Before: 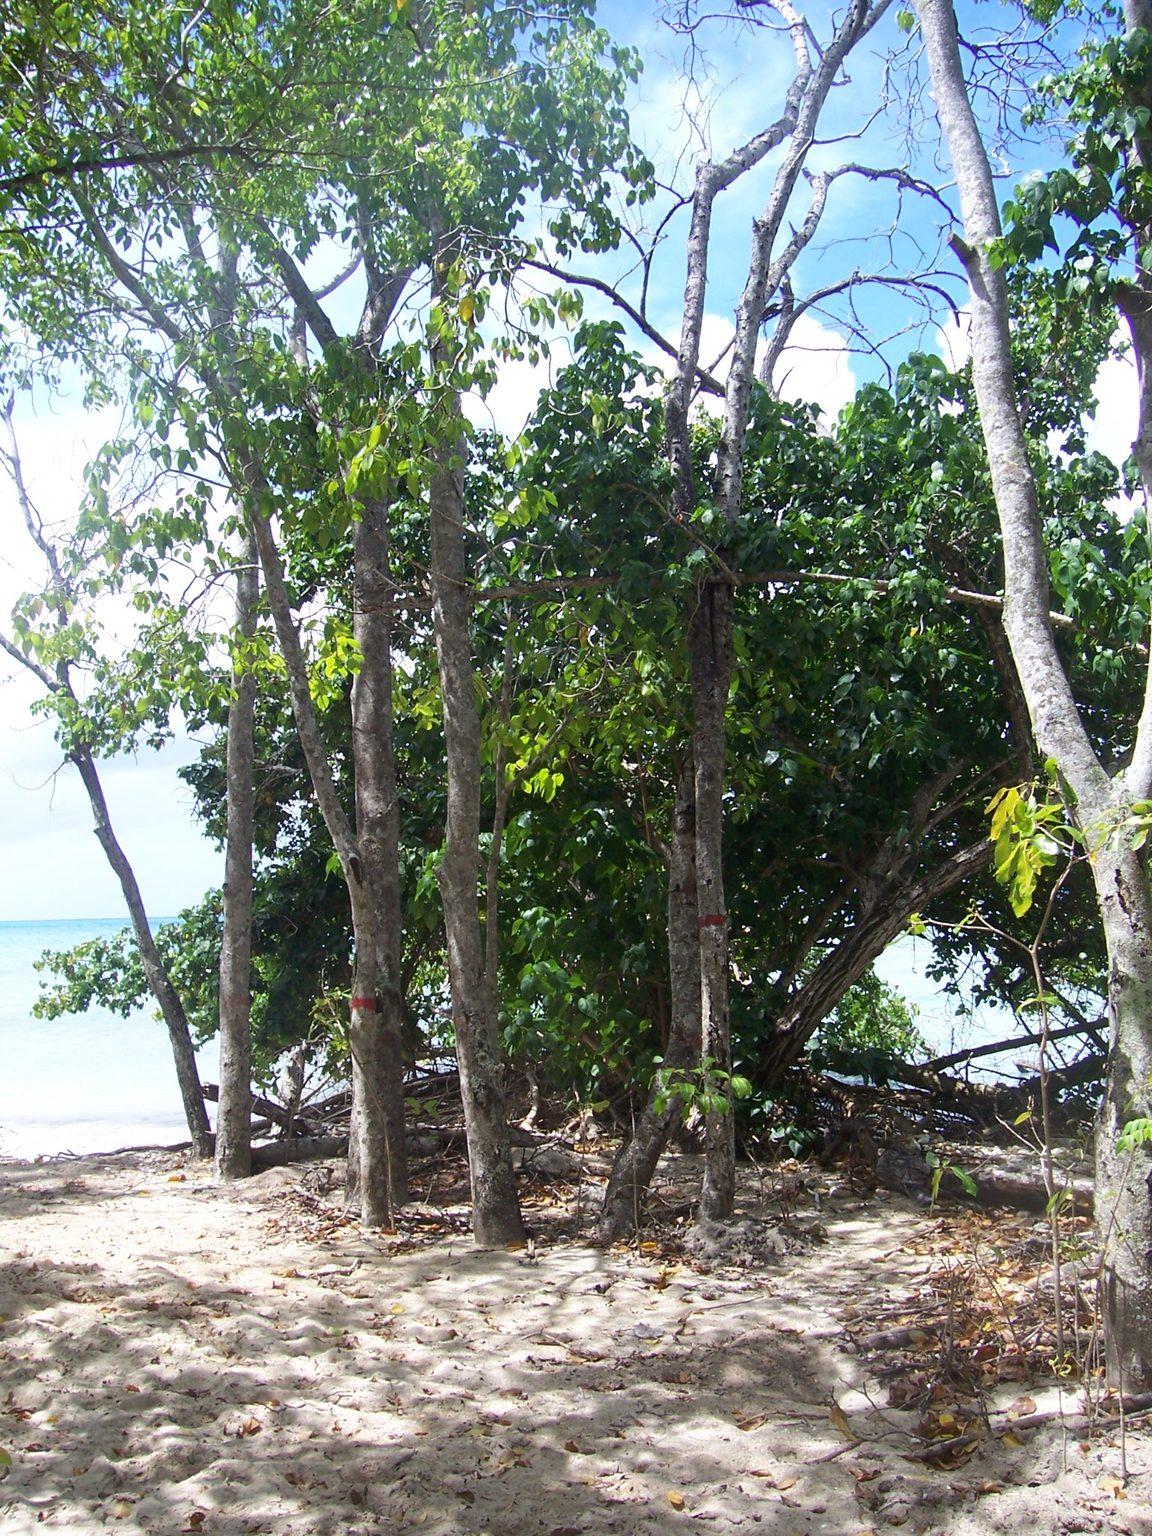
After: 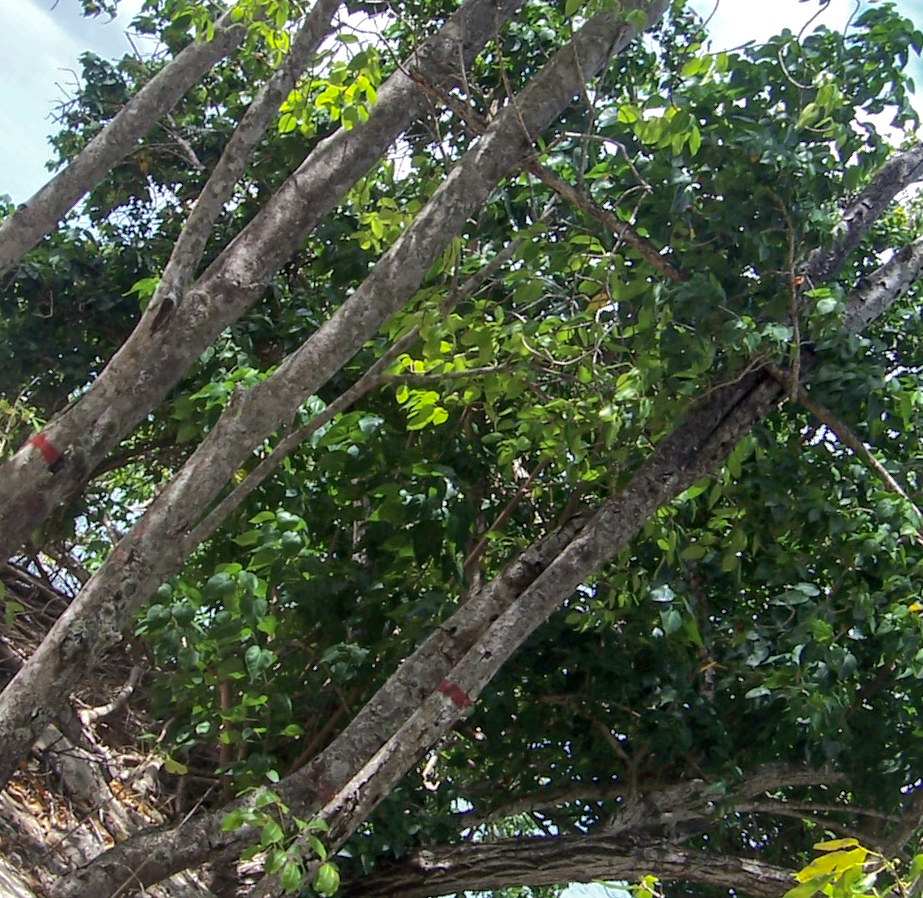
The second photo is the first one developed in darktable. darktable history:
shadows and highlights: shadows 39.58, highlights -59.78
crop and rotate: angle -44.39°, top 16.115%, right 0.978%, bottom 11.606%
local contrast: detail 130%
